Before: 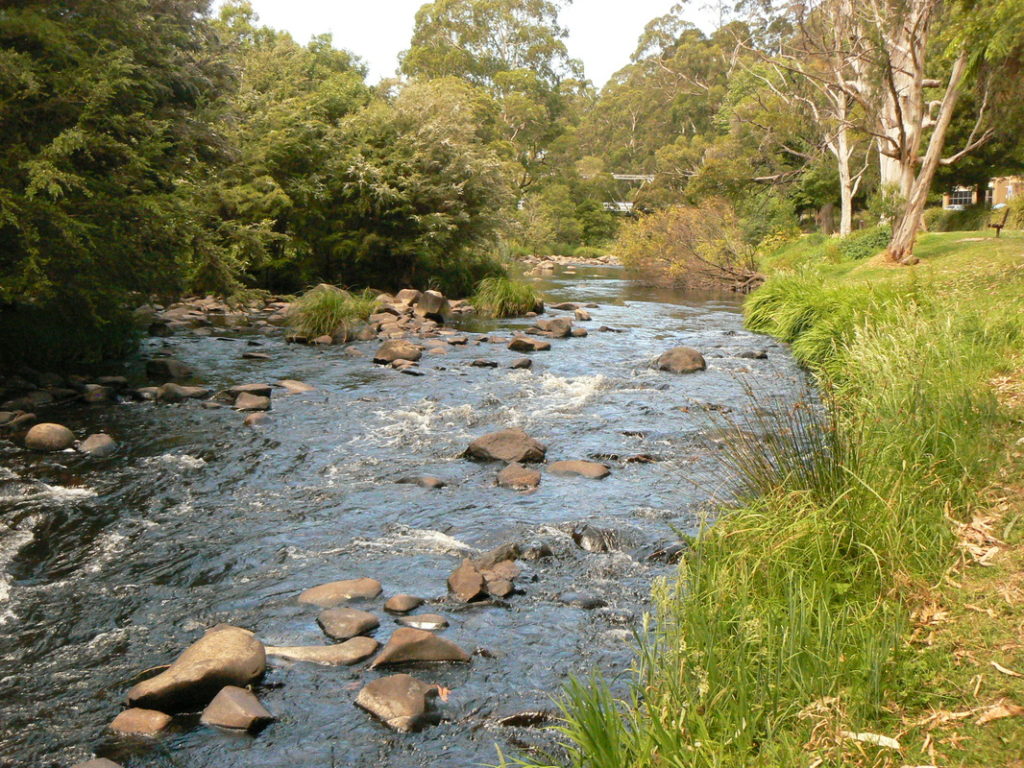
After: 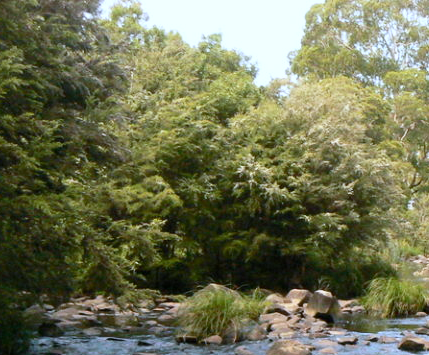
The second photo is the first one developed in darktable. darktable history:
white balance: red 0.948, green 1.02, blue 1.176
crop and rotate: left 10.817%, top 0.062%, right 47.194%, bottom 53.626%
contrast brightness saturation: contrast 0.15, brightness 0.05
exposure: black level correction 0.001, compensate highlight preservation false
